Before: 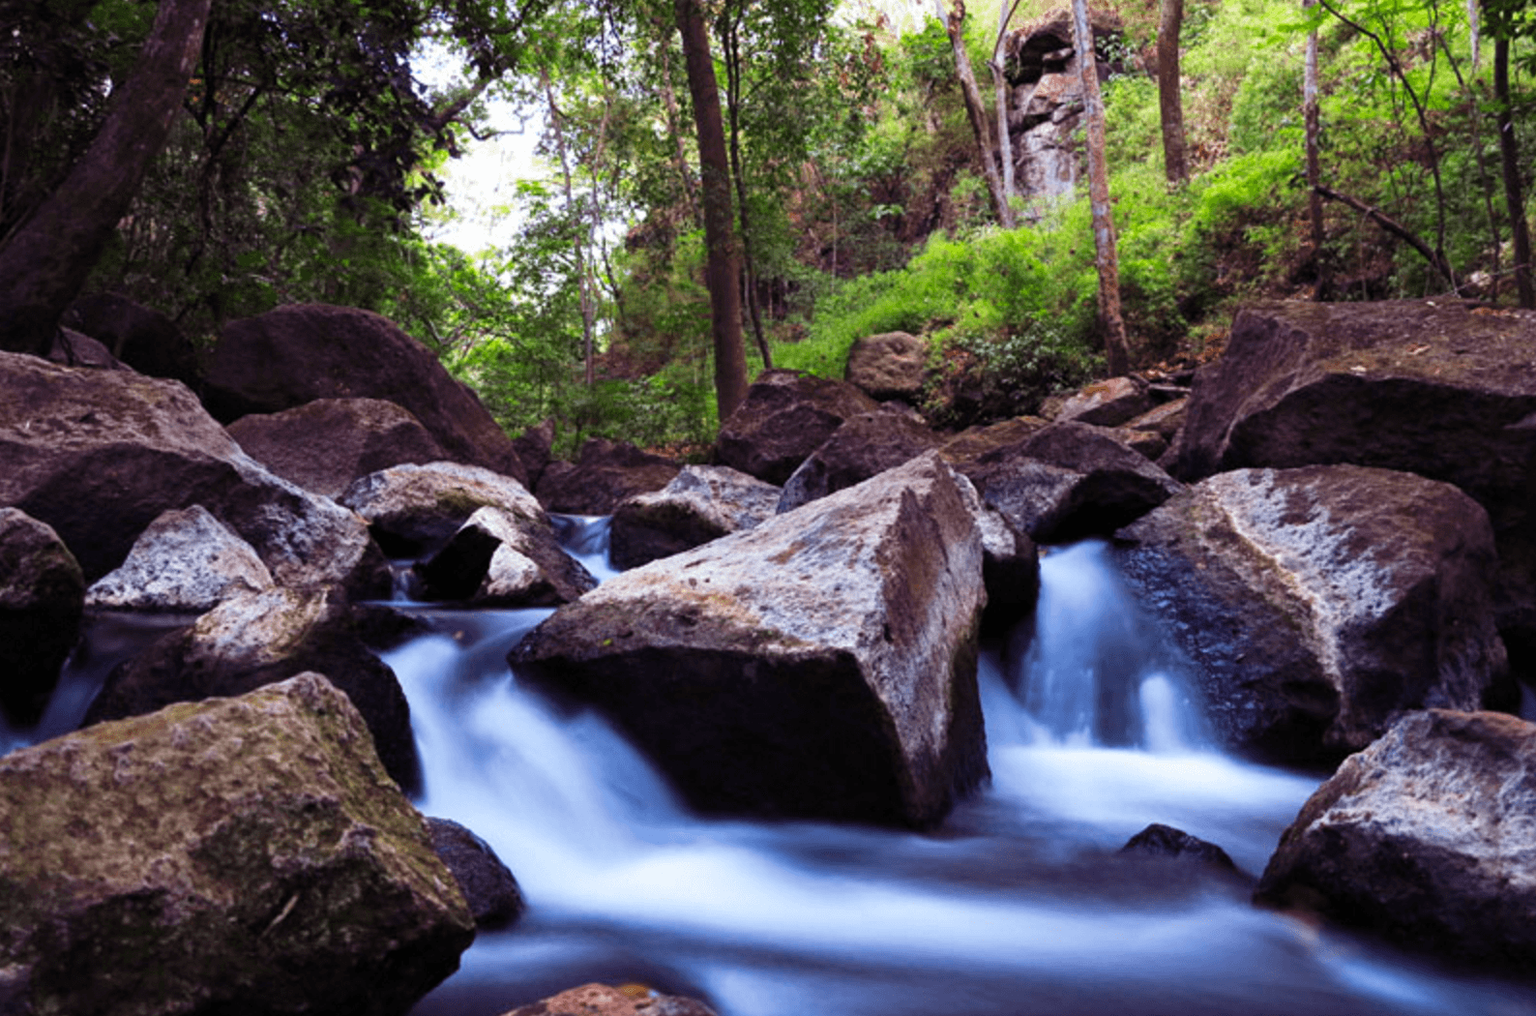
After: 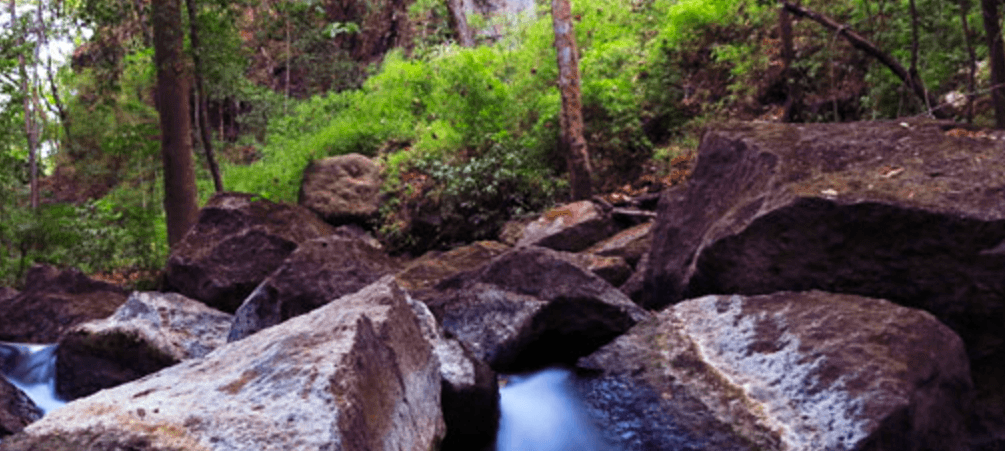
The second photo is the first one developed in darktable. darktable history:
crop: left 36.251%, top 18.08%, right 0.42%, bottom 38.92%
